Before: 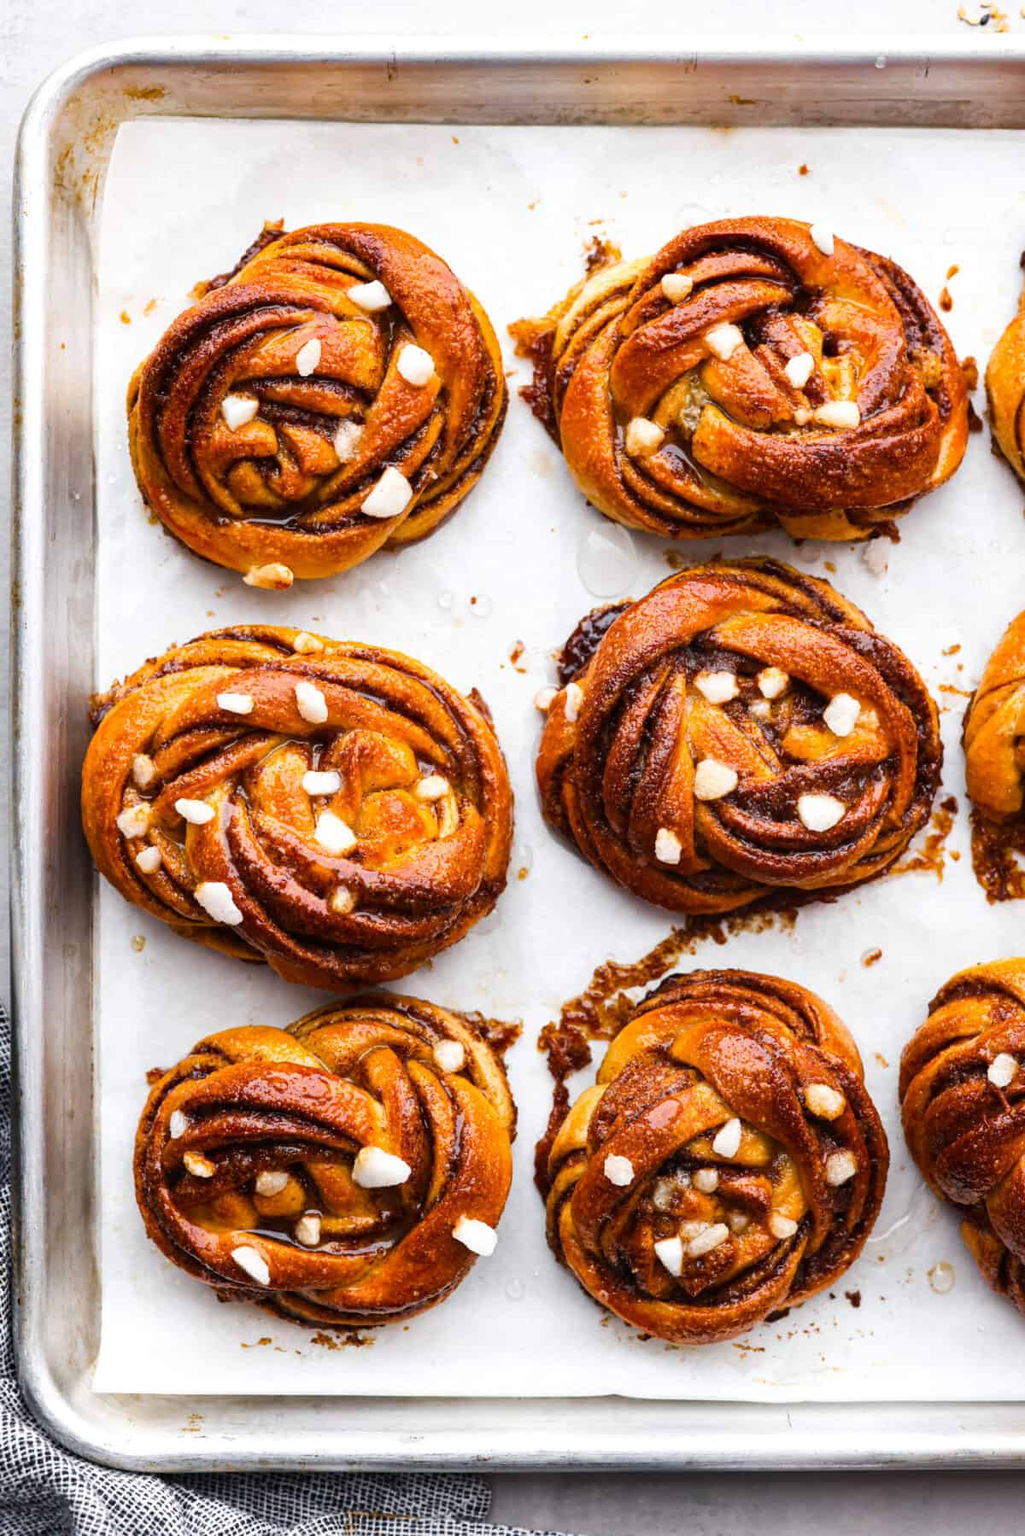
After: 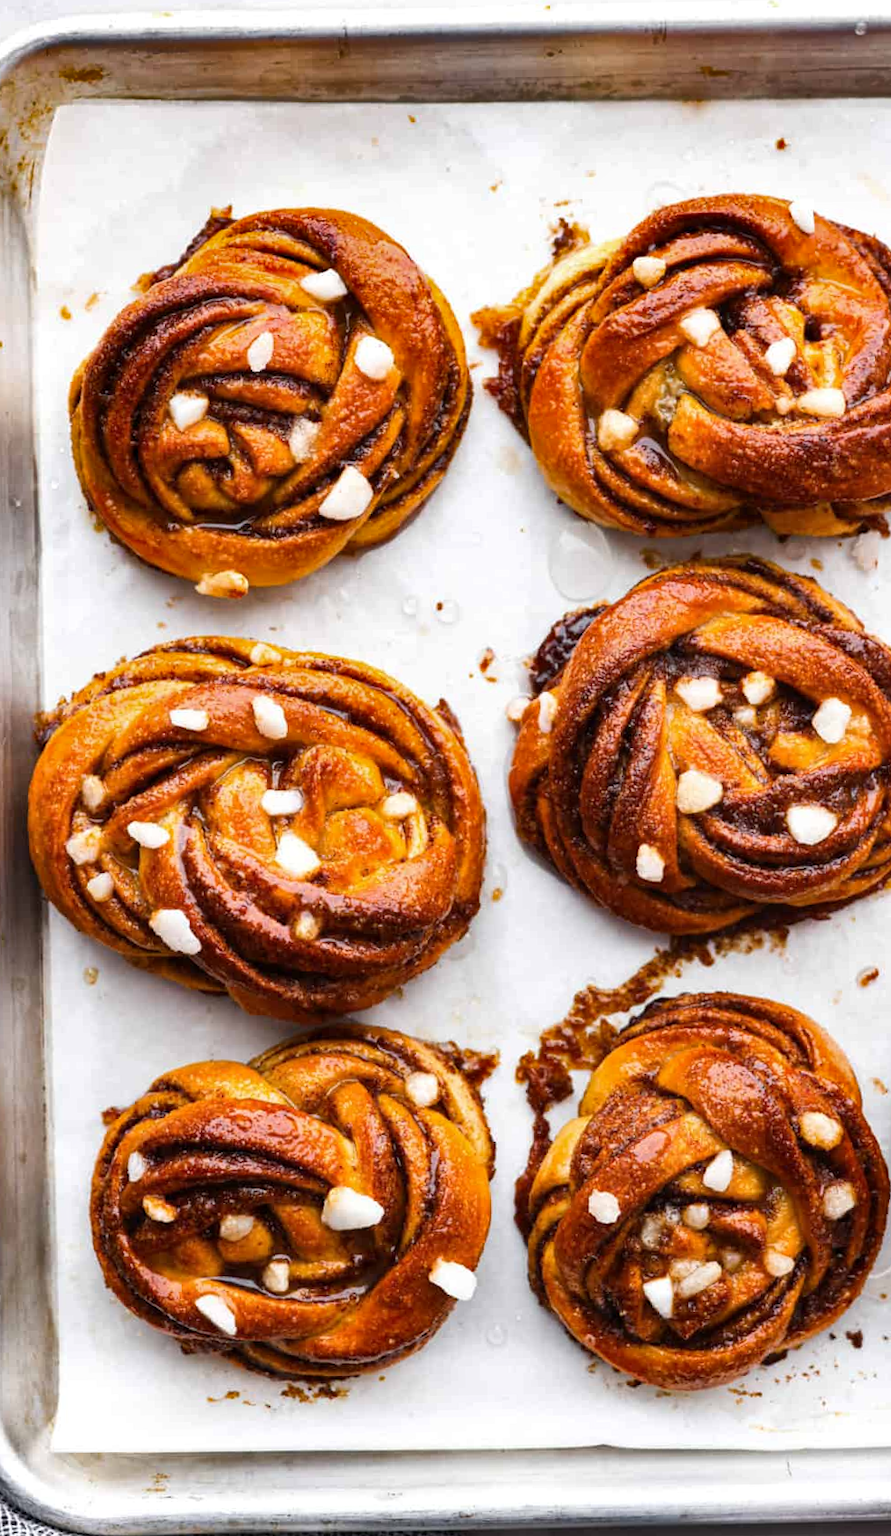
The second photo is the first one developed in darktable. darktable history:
shadows and highlights: low approximation 0.01, soften with gaussian
crop and rotate: angle 1°, left 4.281%, top 0.642%, right 11.383%, bottom 2.486%
